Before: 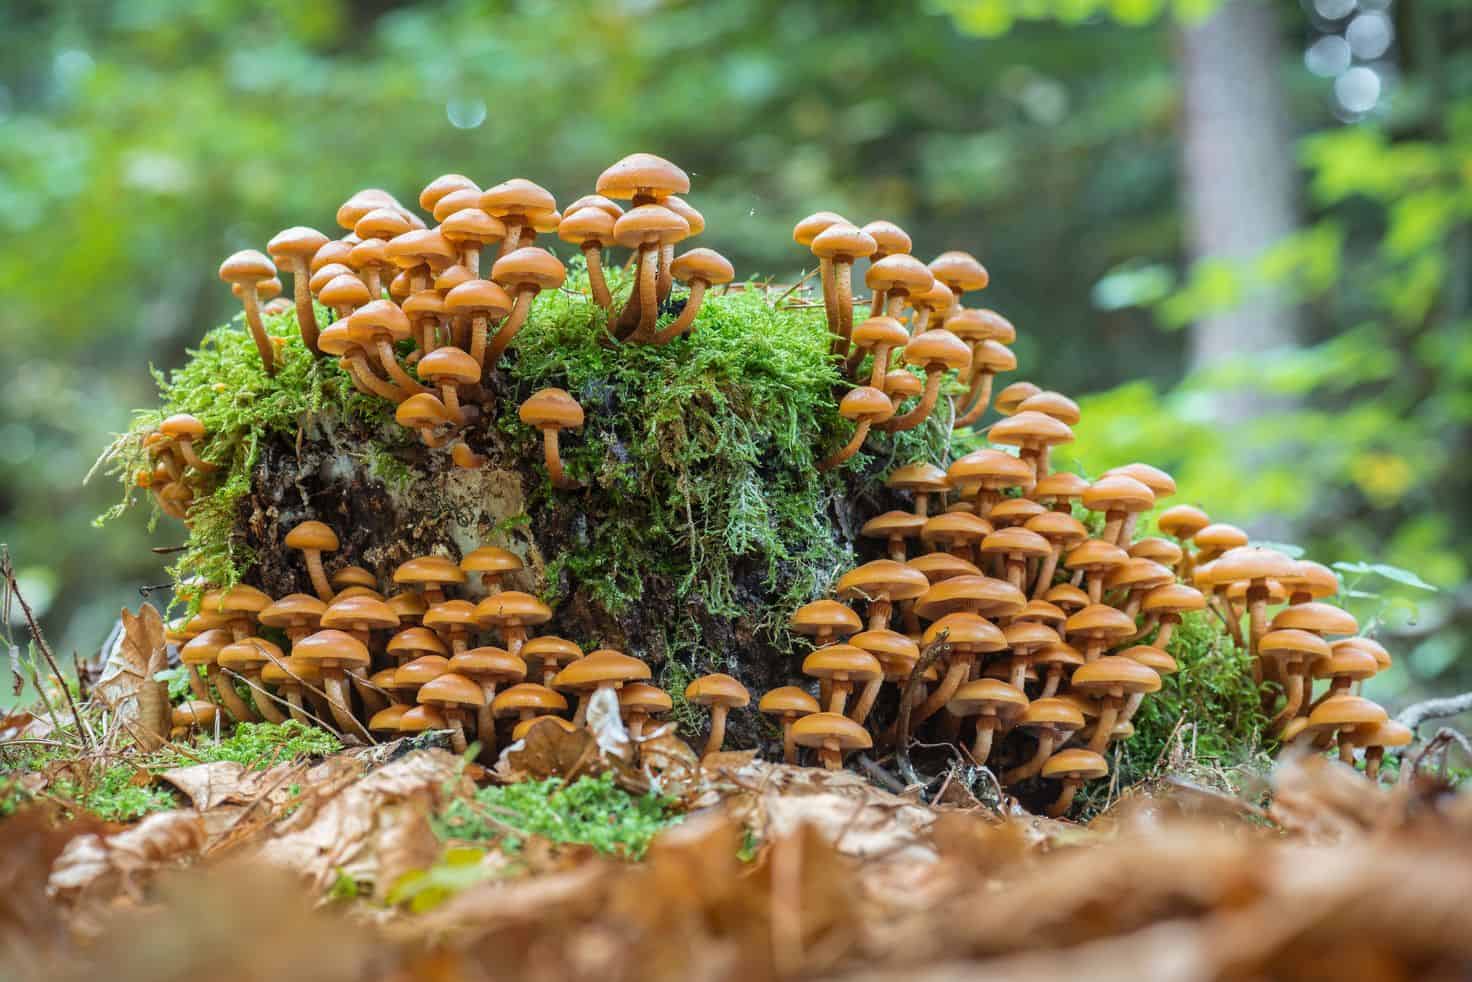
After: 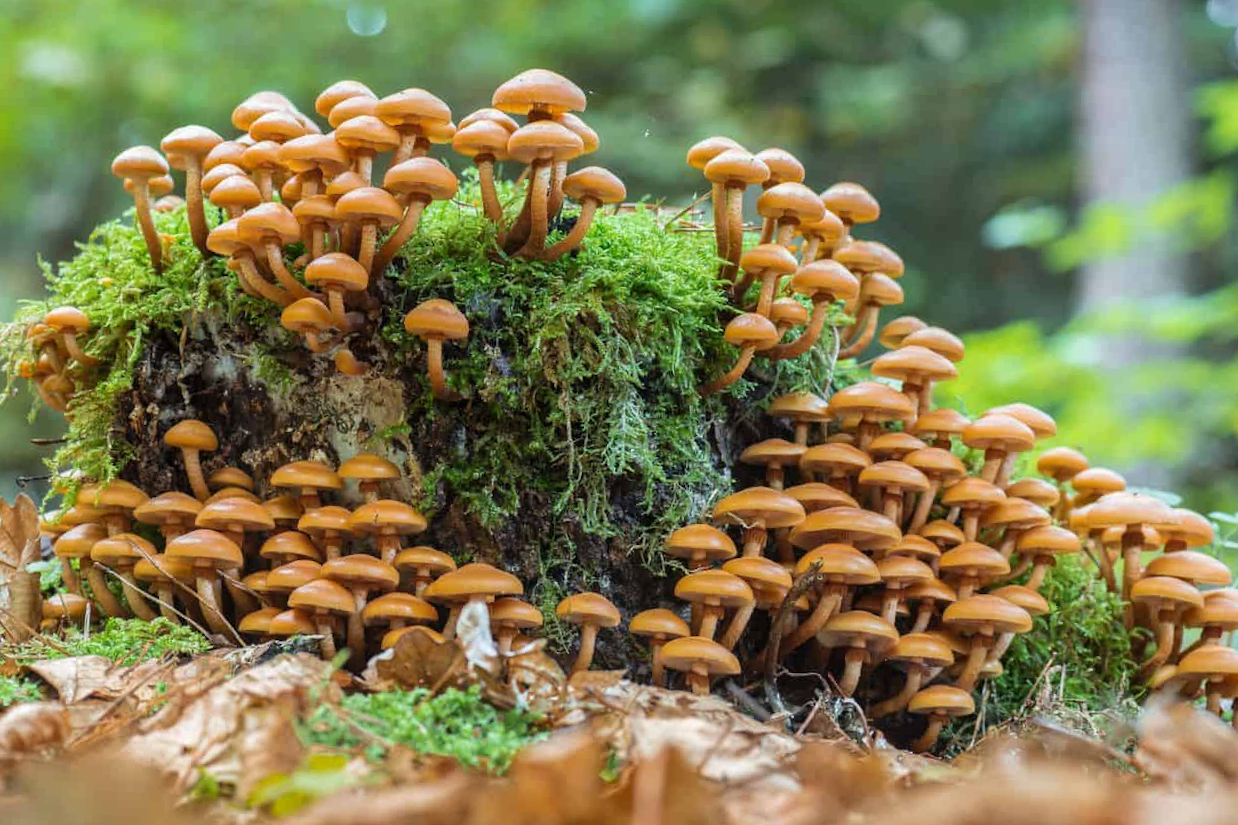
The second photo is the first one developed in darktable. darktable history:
crop and rotate: angle -2.85°, left 5.049%, top 5.179%, right 4.623%, bottom 4.572%
